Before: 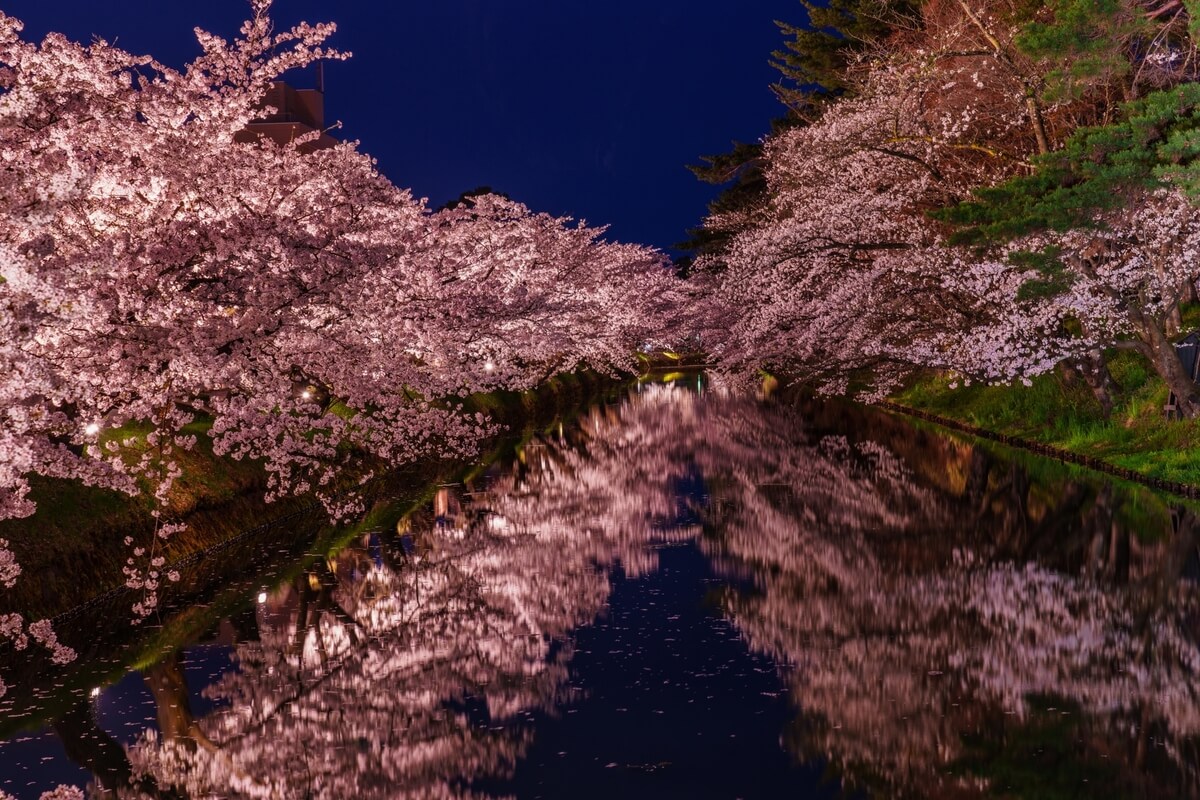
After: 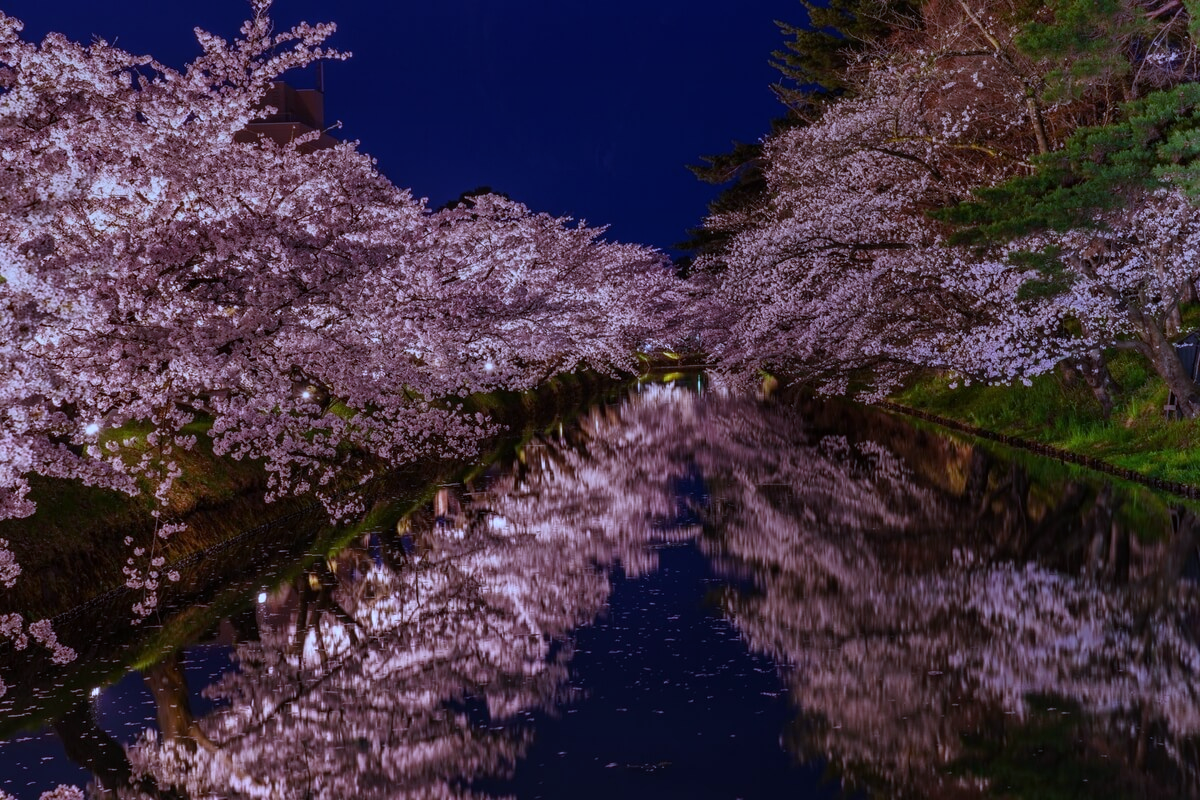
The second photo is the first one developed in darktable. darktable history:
white balance: red 0.871, blue 1.249
graduated density: on, module defaults
